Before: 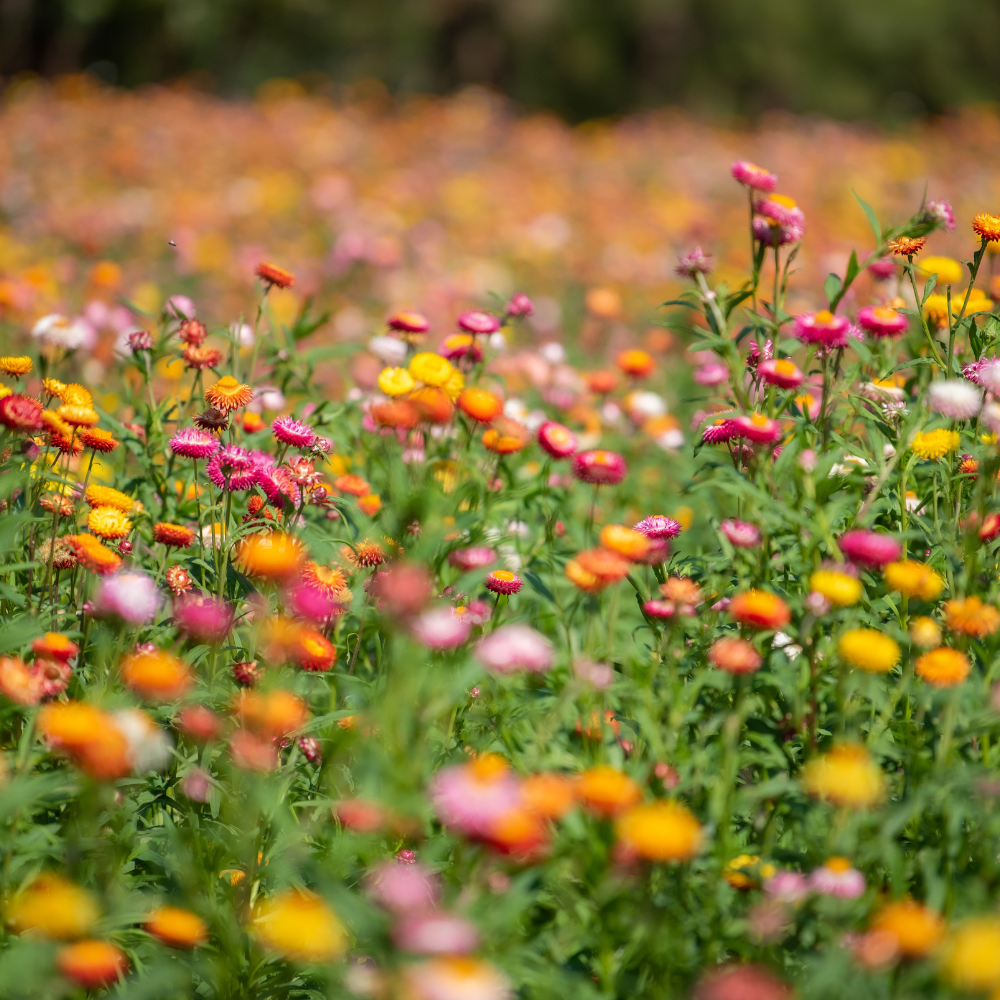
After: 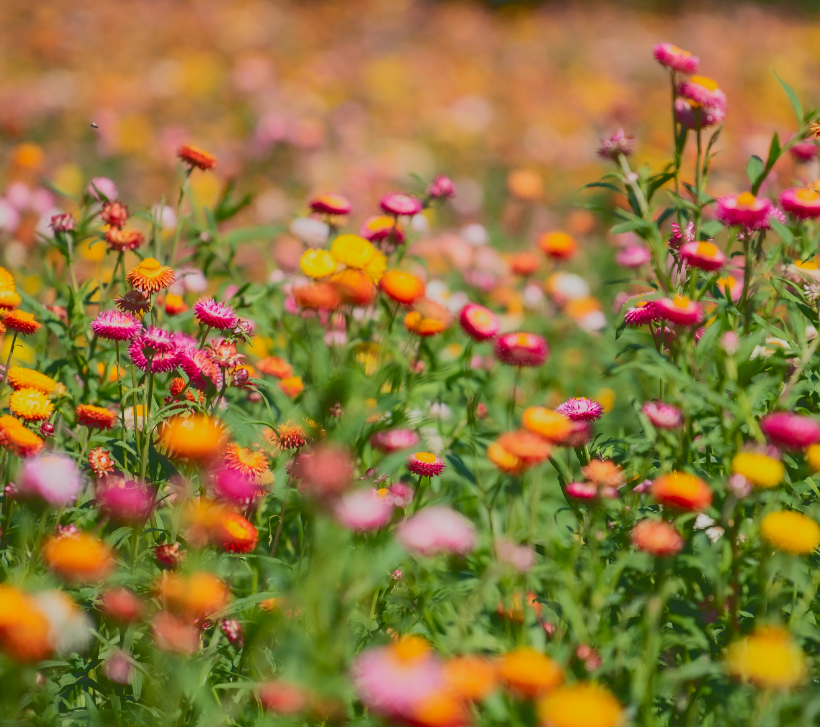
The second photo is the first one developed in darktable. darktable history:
crop: left 7.856%, top 11.836%, right 10.12%, bottom 15.387%
tone curve: curves: ch0 [(0, 0.23) (0.125, 0.207) (0.245, 0.227) (0.736, 0.695) (1, 0.824)], color space Lab, independent channels, preserve colors none
